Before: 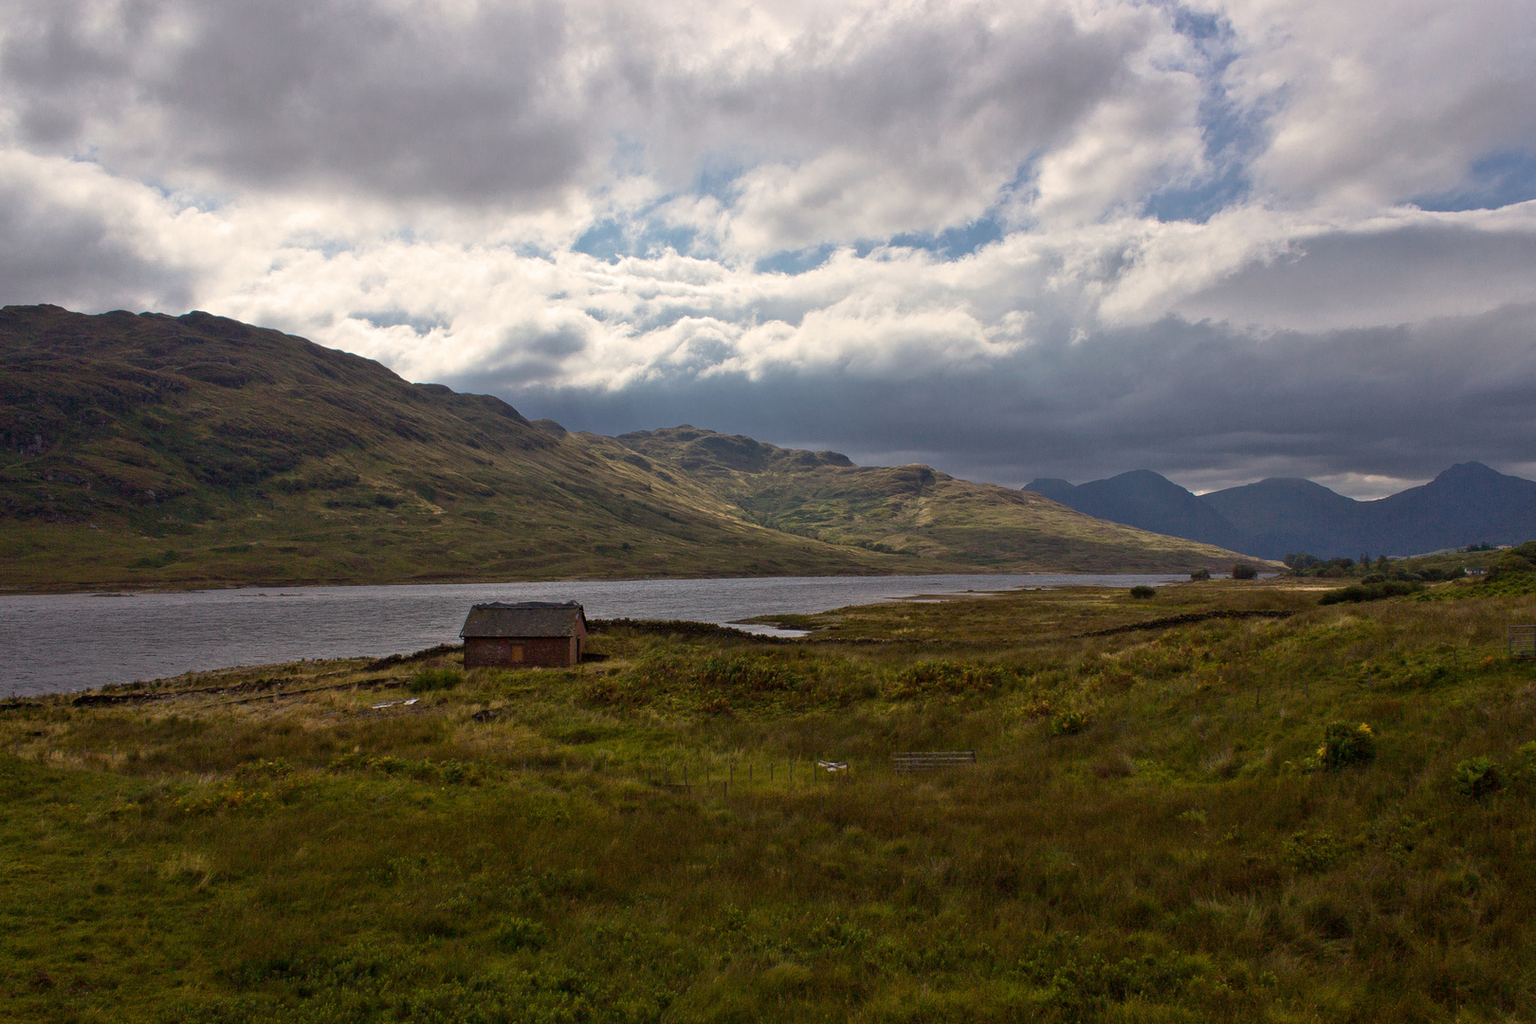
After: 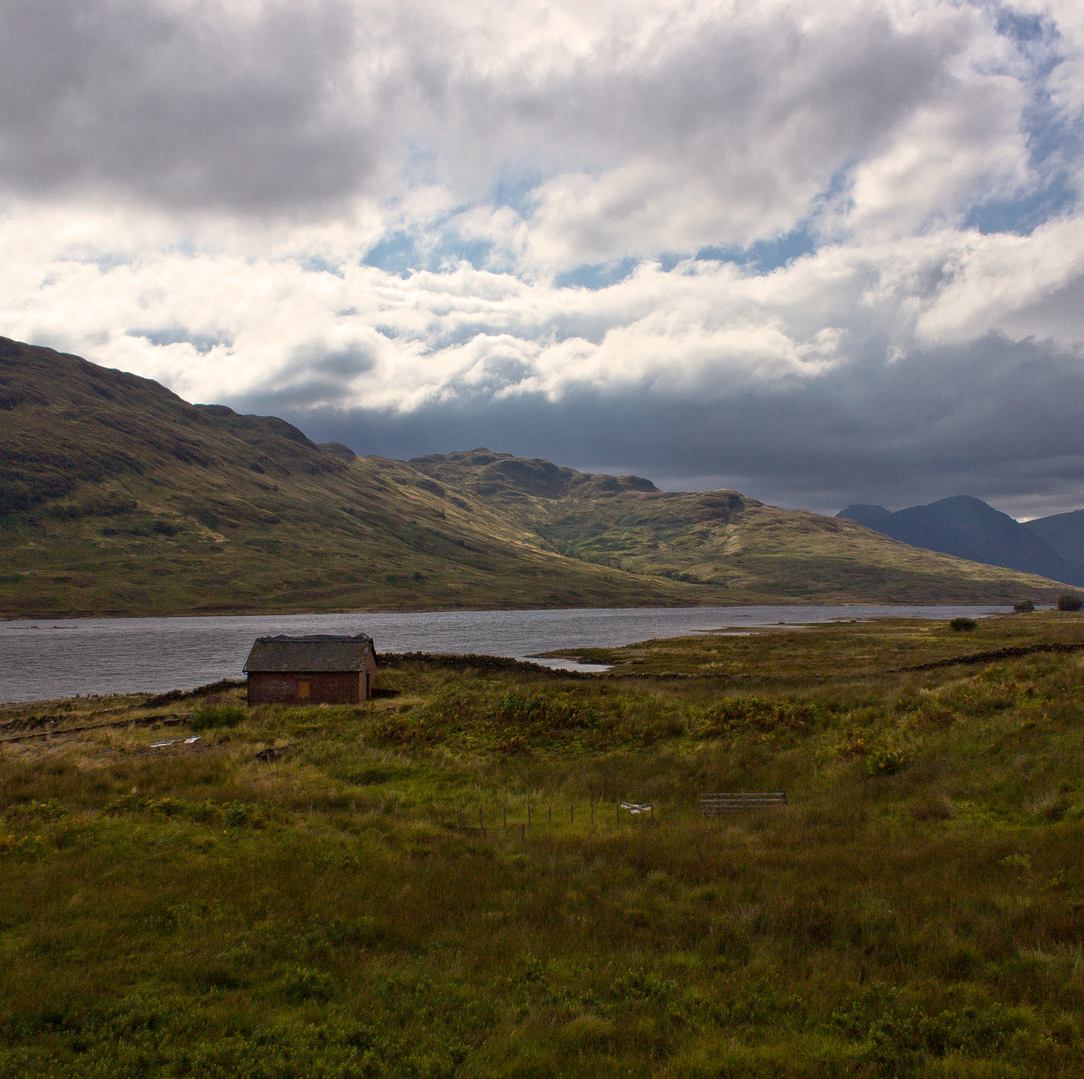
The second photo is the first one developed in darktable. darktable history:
shadows and highlights: shadows 0.542, highlights 38.97
crop and rotate: left 14.975%, right 18.093%
